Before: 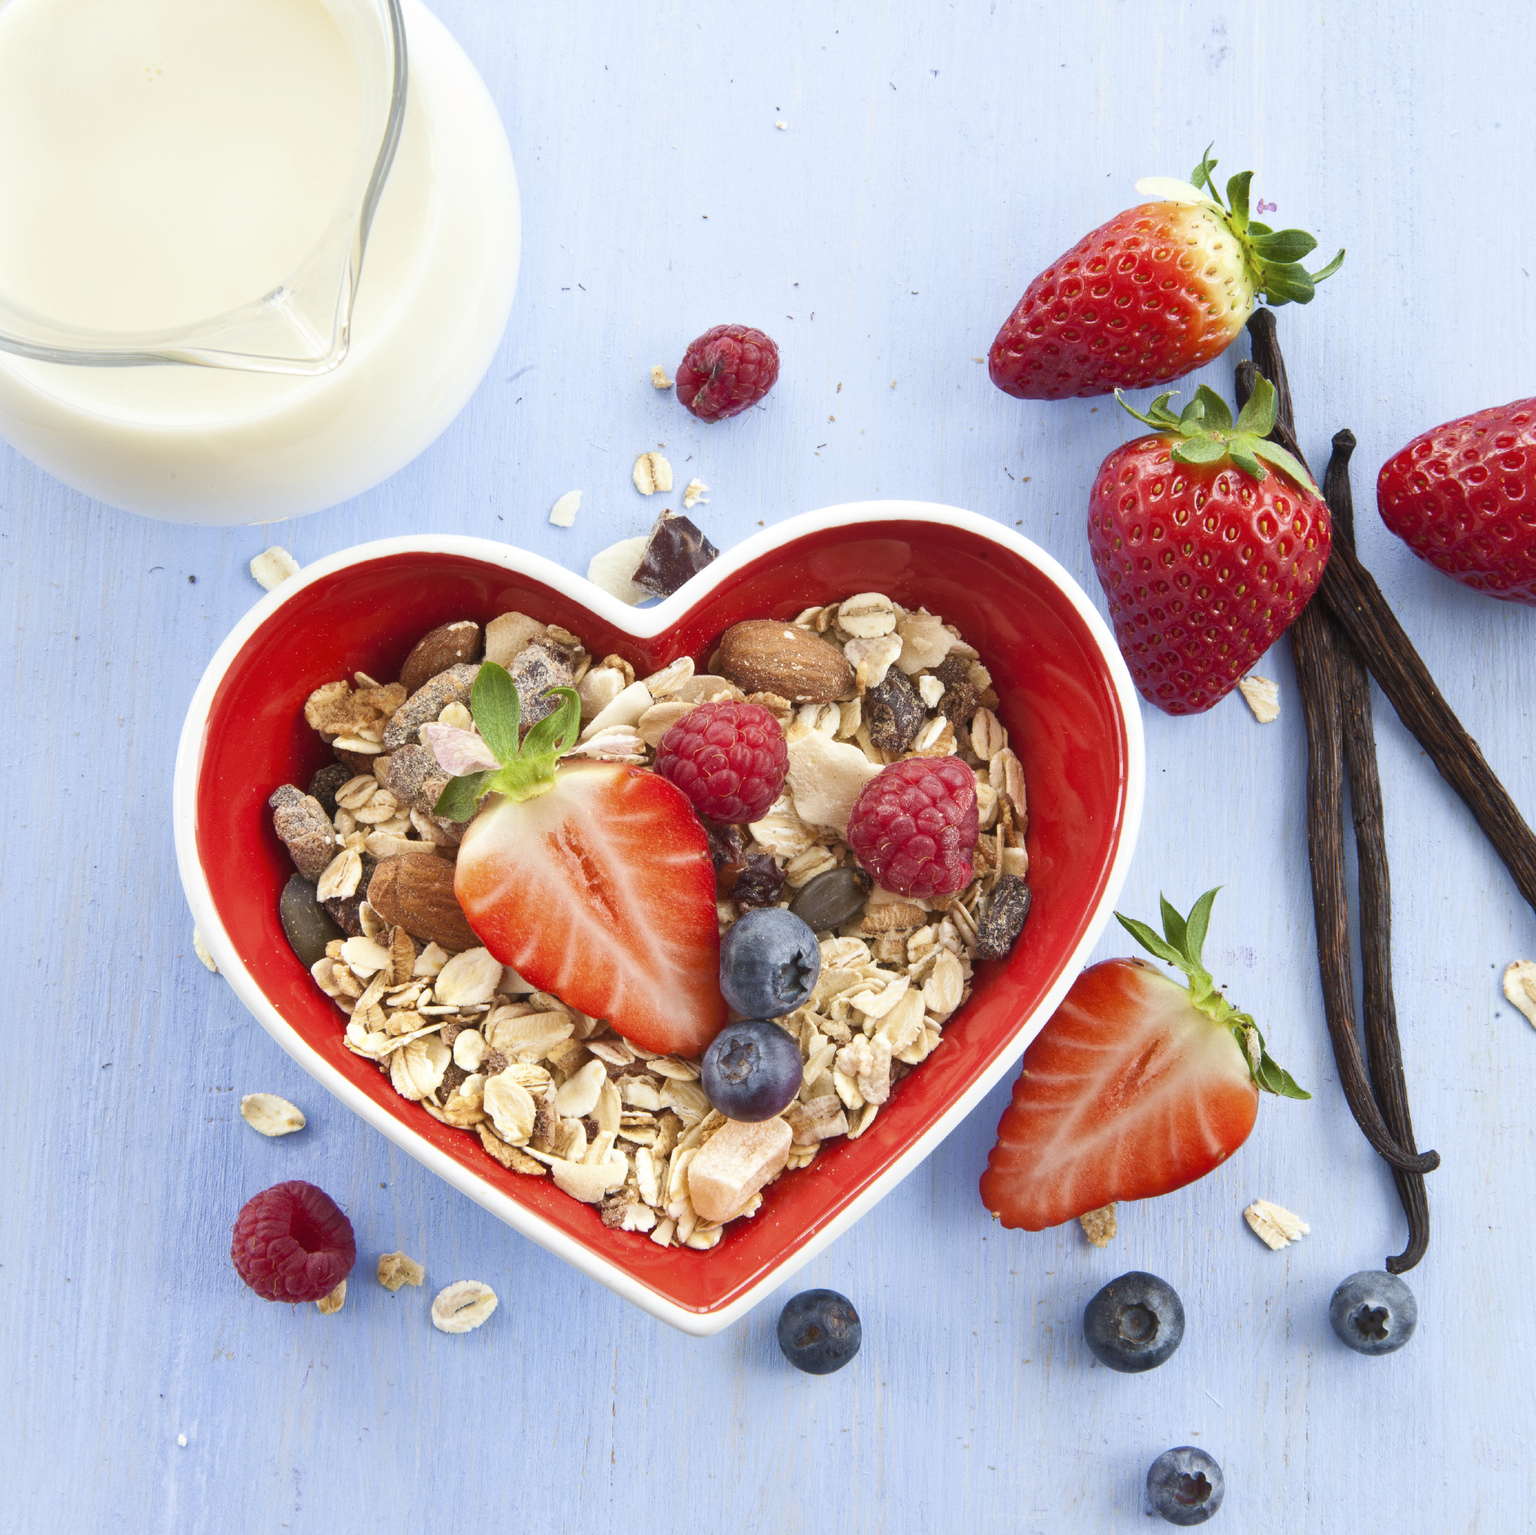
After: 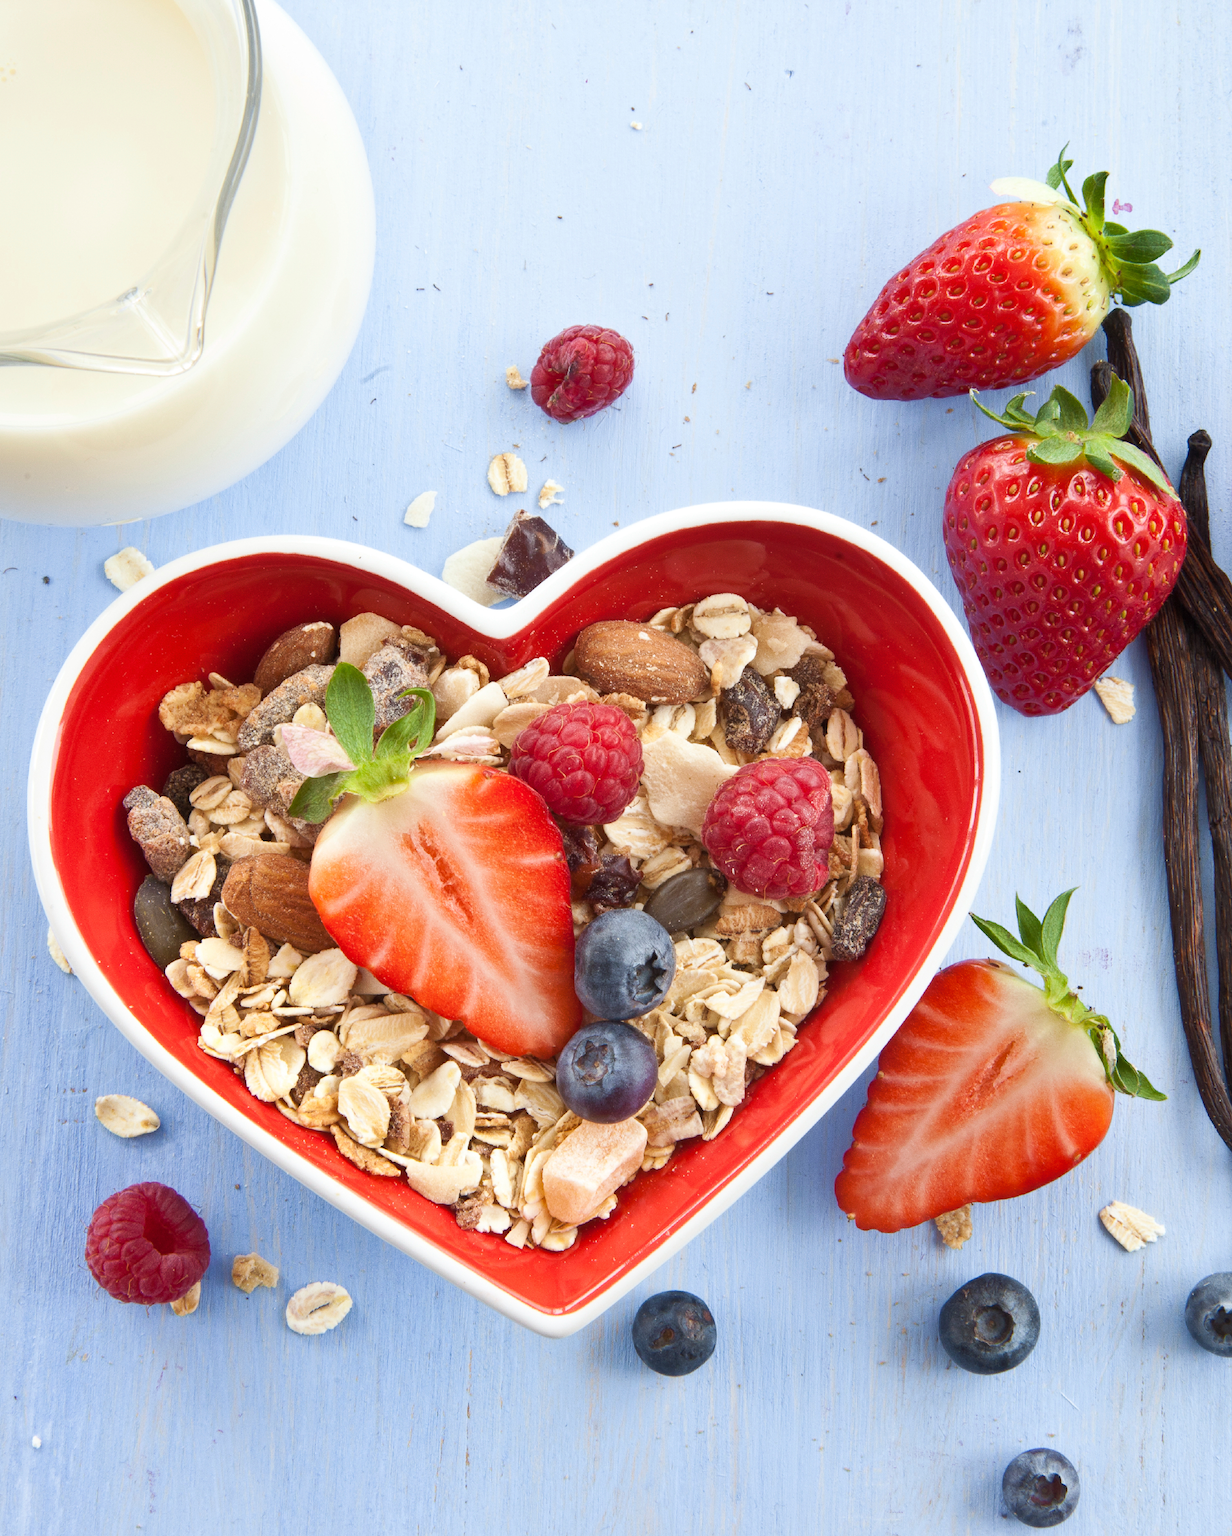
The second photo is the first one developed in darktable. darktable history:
crop and rotate: left 9.545%, right 10.275%
